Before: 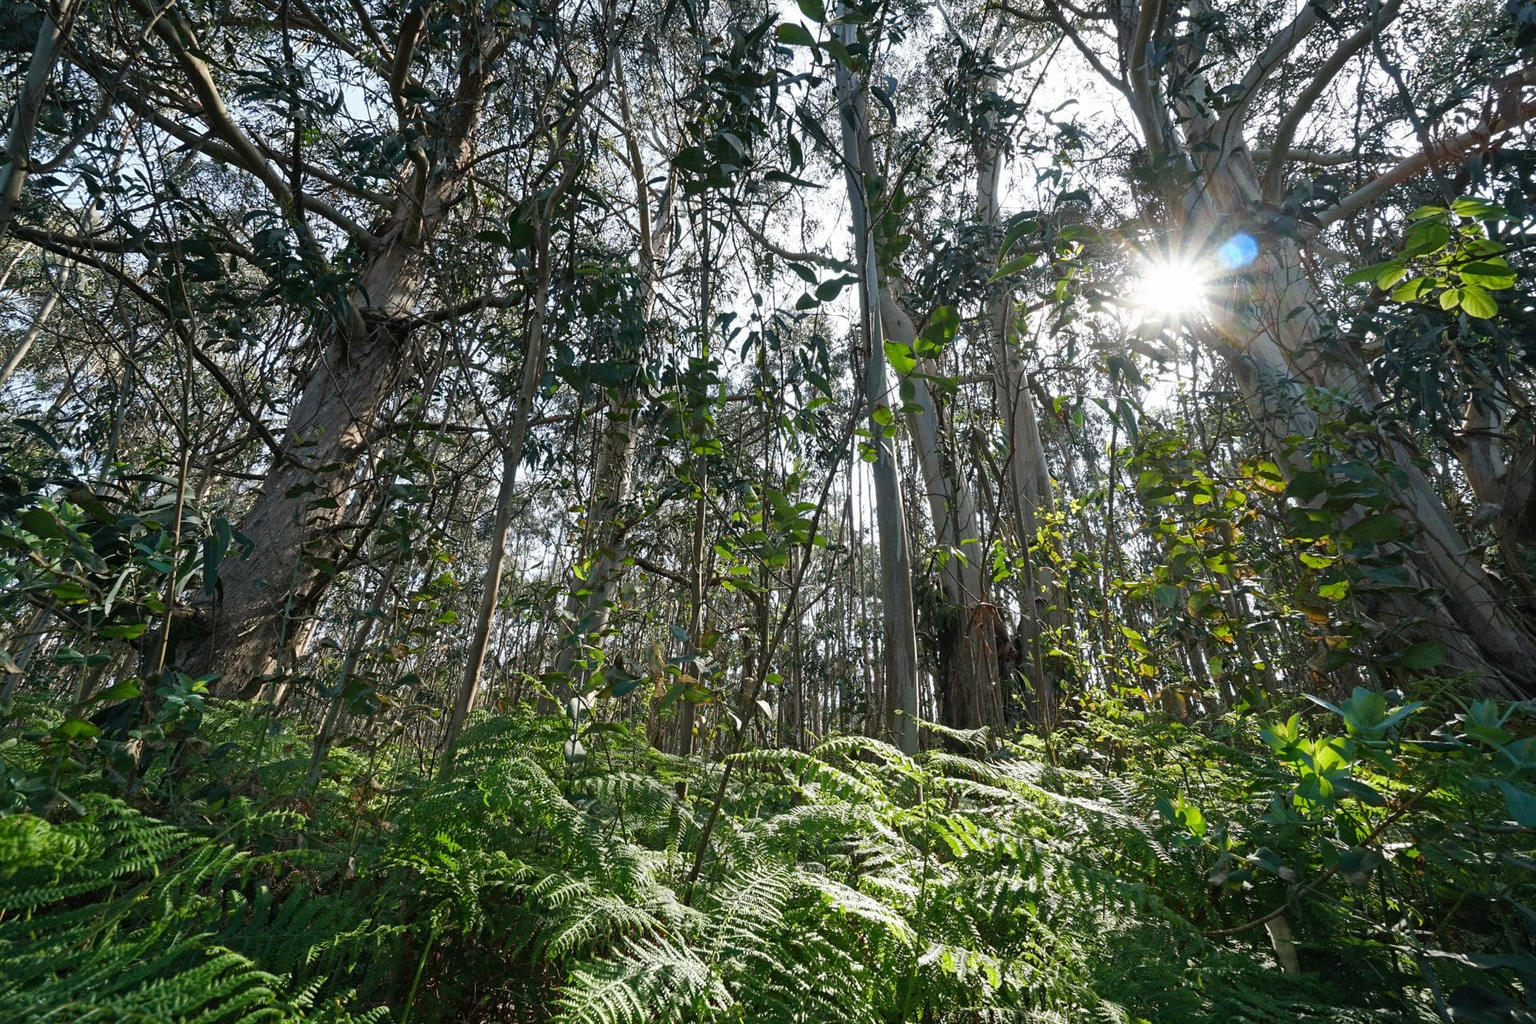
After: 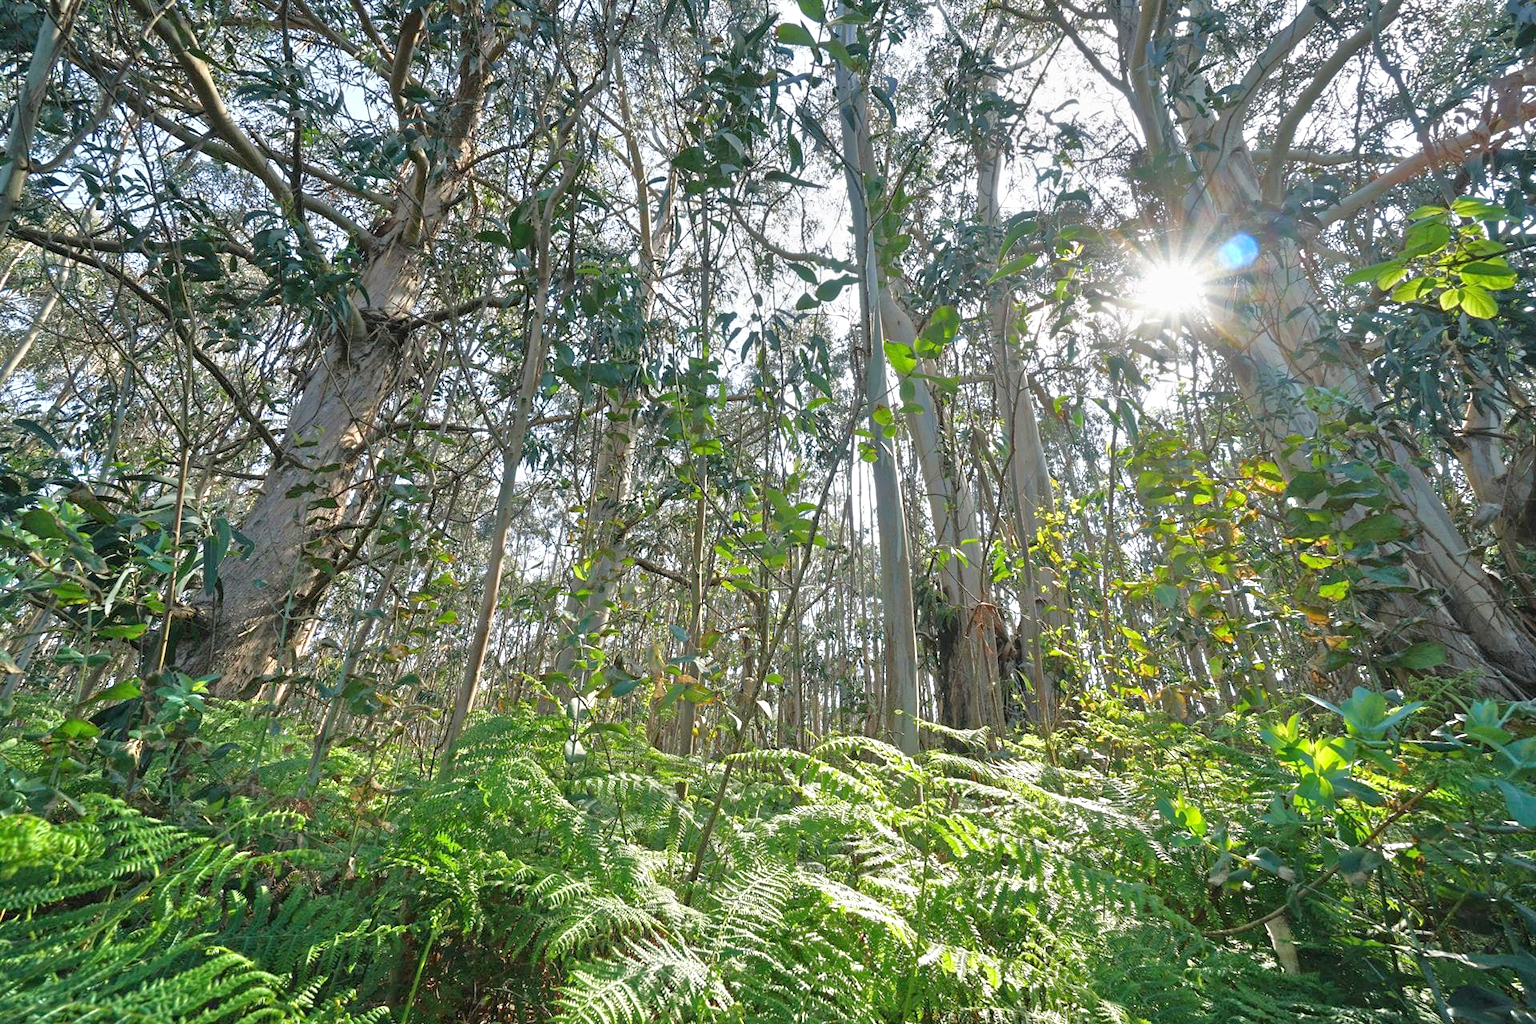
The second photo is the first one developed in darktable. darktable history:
tone equalizer: -8 EV 2 EV, -7 EV 2 EV, -6 EV 2 EV, -5 EV 2 EV, -4 EV 2 EV, -3 EV 1.5 EV, -2 EV 1 EV, -1 EV 0.5 EV
base curve: curves: ch0 [(0, 0) (0.472, 0.455) (1, 1)], preserve colors none
